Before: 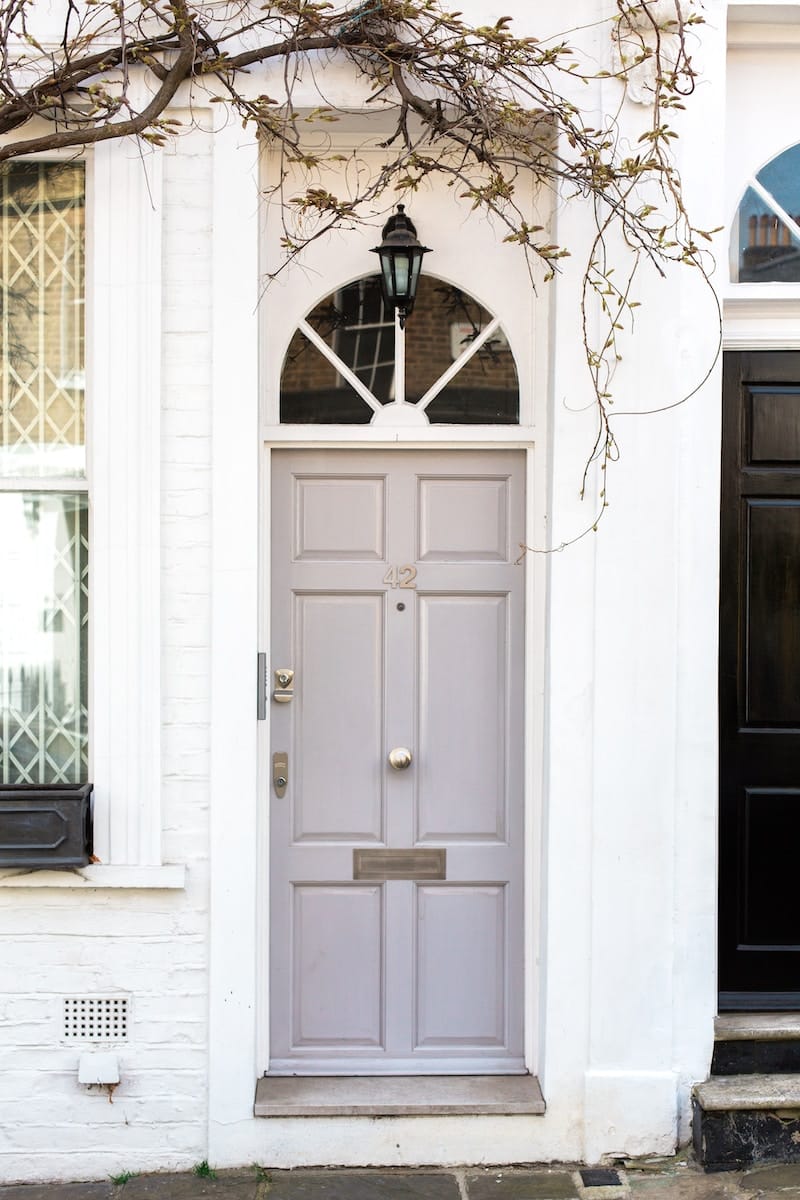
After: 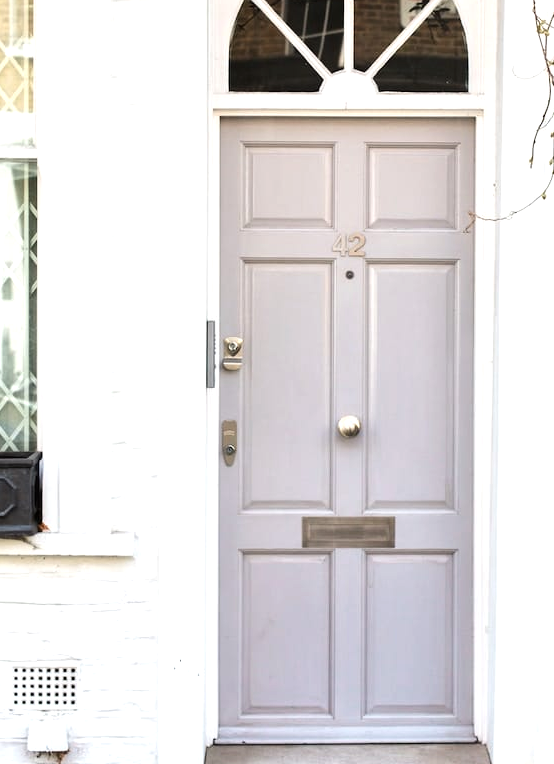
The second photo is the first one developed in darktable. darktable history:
crop: left 6.488%, top 27.668%, right 24.183%, bottom 8.656%
tone equalizer: -8 EV -0.417 EV, -7 EV -0.389 EV, -6 EV -0.333 EV, -5 EV -0.222 EV, -3 EV 0.222 EV, -2 EV 0.333 EV, -1 EV 0.389 EV, +0 EV 0.417 EV, edges refinement/feathering 500, mask exposure compensation -1.57 EV, preserve details no
